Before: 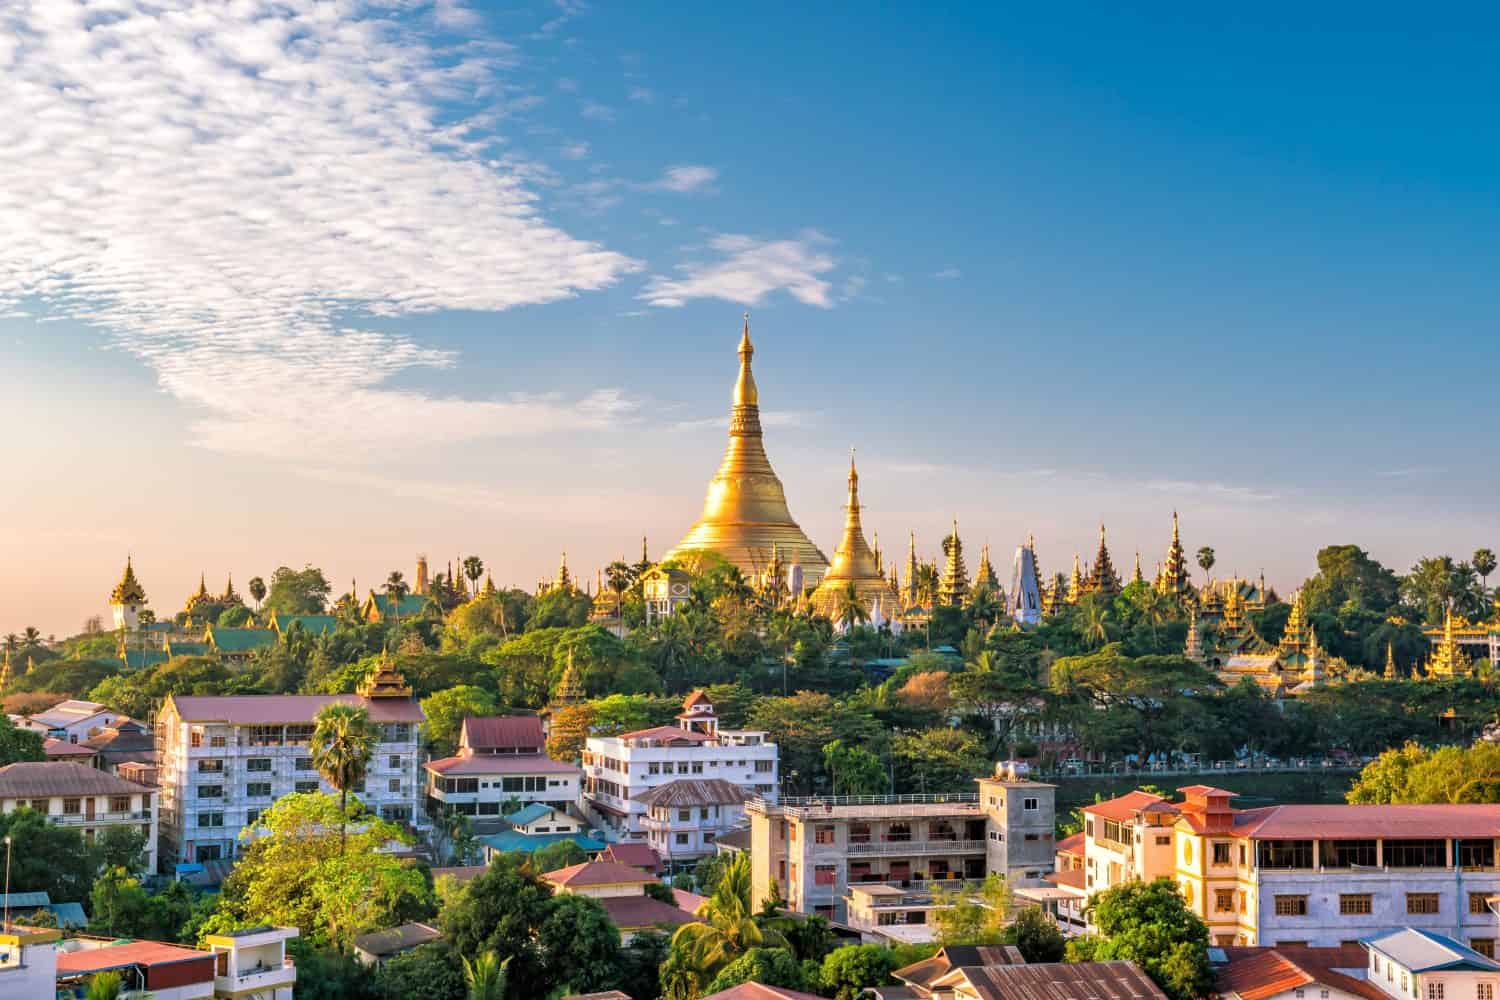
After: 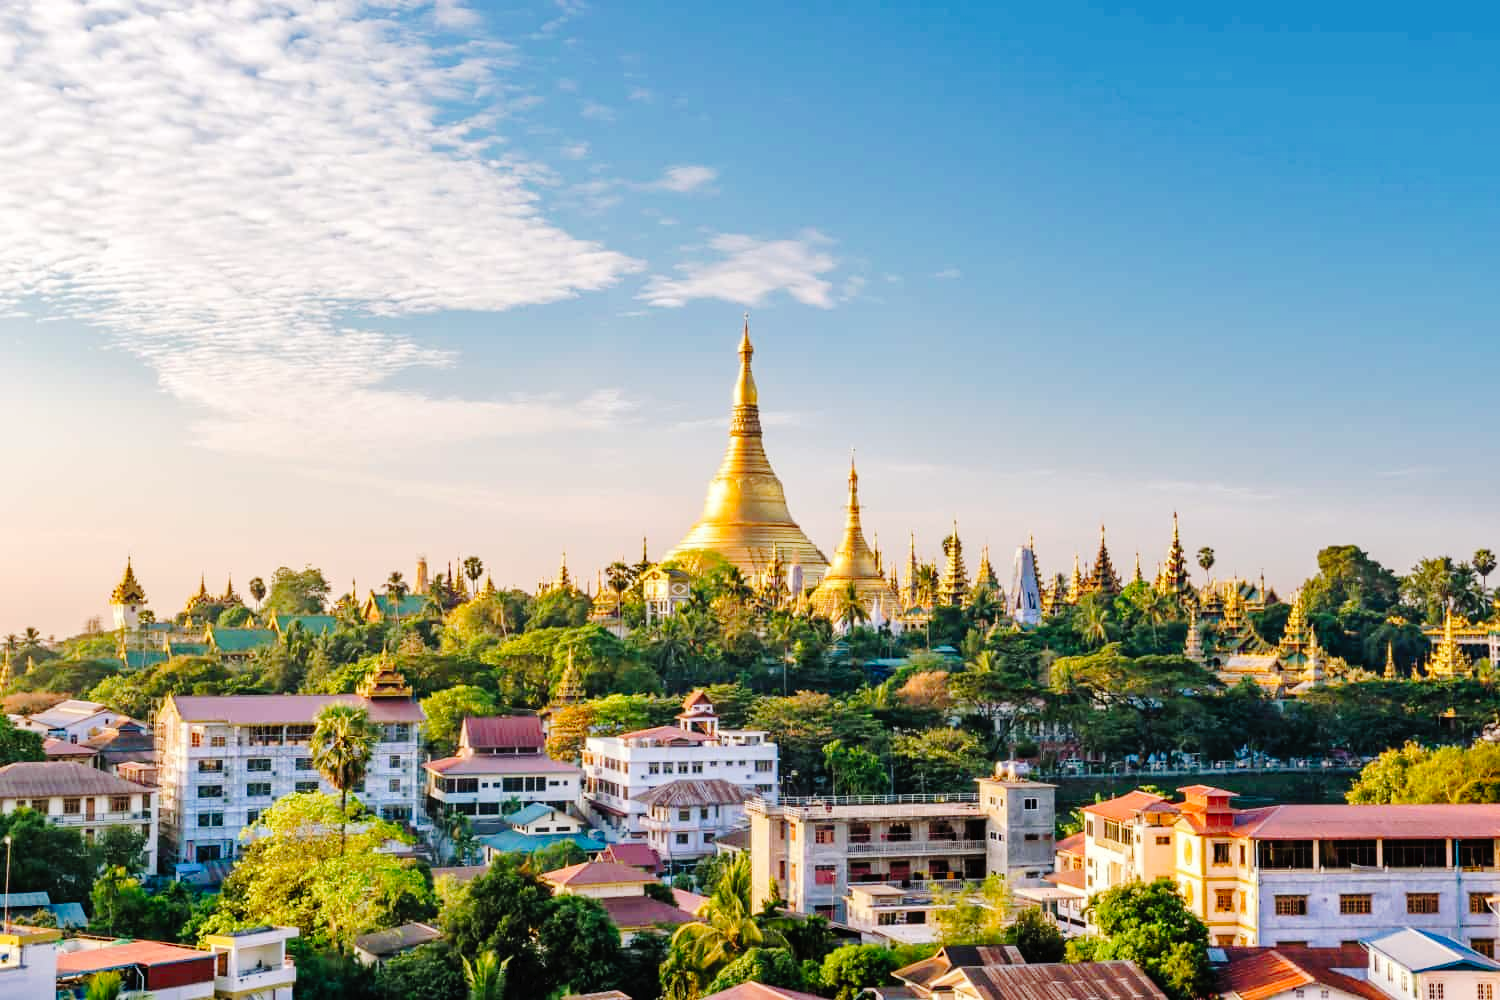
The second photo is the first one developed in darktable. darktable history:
tone curve: curves: ch0 [(0, 0) (0.003, 0.013) (0.011, 0.016) (0.025, 0.021) (0.044, 0.029) (0.069, 0.039) (0.1, 0.056) (0.136, 0.085) (0.177, 0.14) (0.224, 0.201) (0.277, 0.28) (0.335, 0.372) (0.399, 0.475) (0.468, 0.567) (0.543, 0.643) (0.623, 0.722) (0.709, 0.801) (0.801, 0.859) (0.898, 0.927) (1, 1)], preserve colors none
